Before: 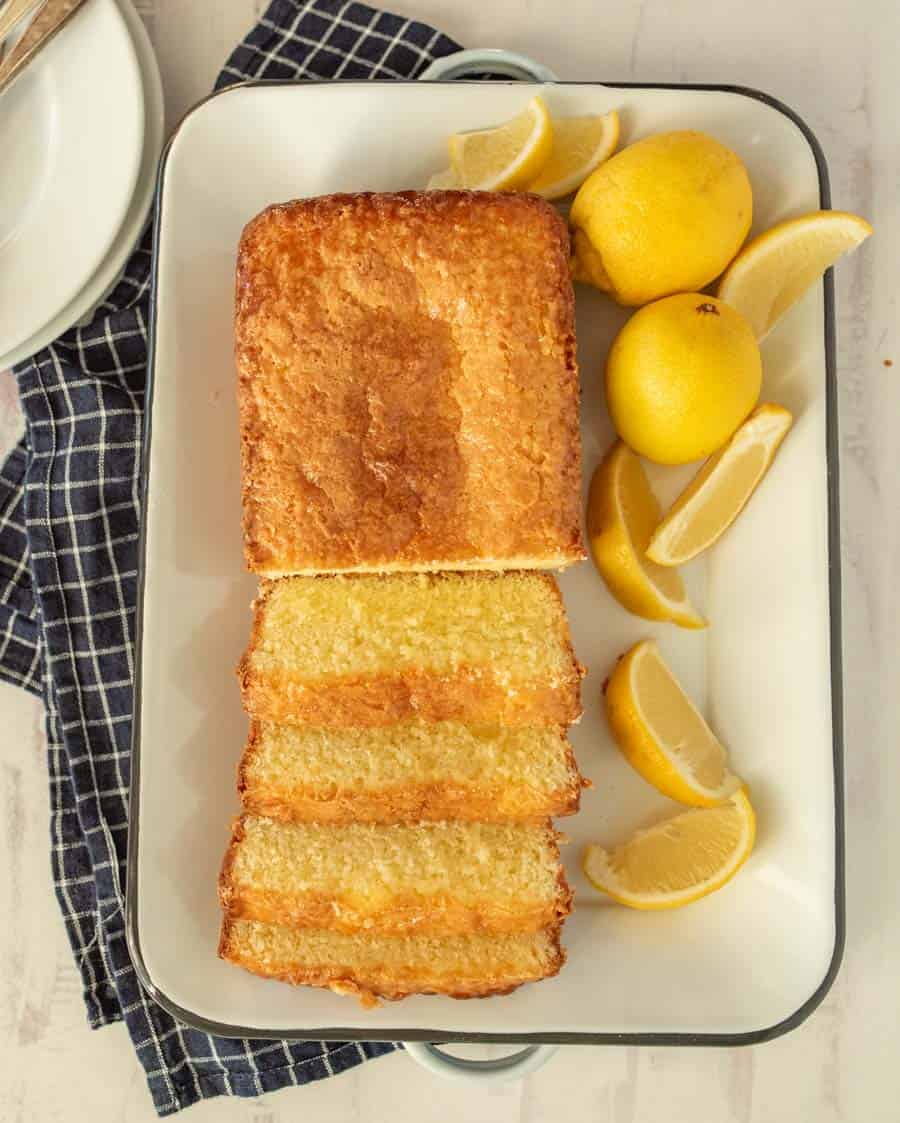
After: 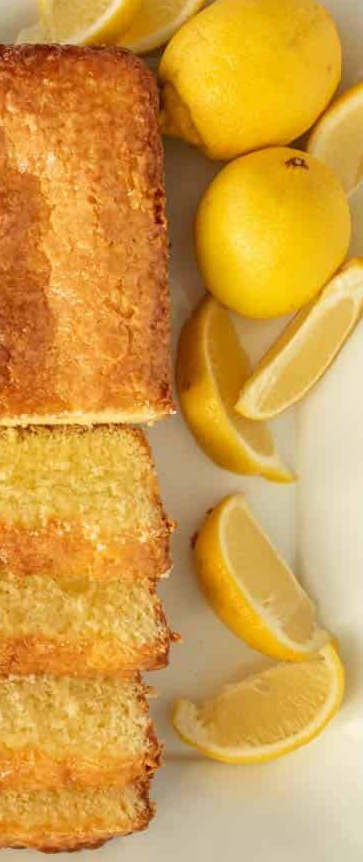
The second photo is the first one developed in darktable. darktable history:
shadows and highlights: shadows 31.42, highlights 0.531, soften with gaussian
crop: left 45.716%, top 13.085%, right 13.936%, bottom 10.151%
